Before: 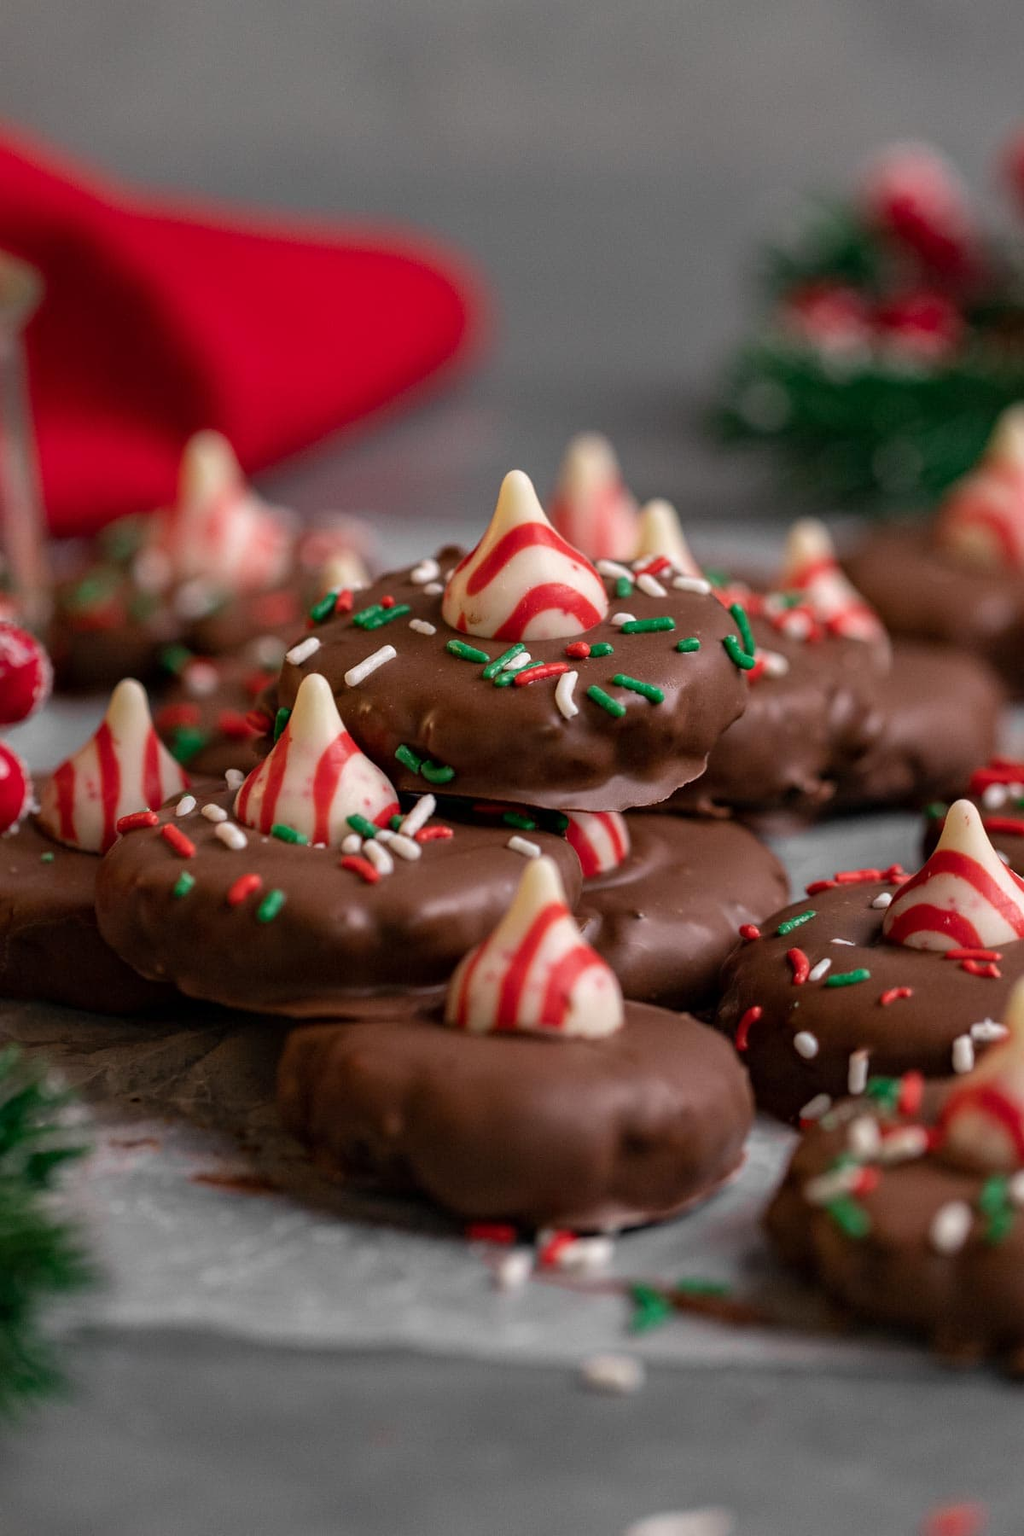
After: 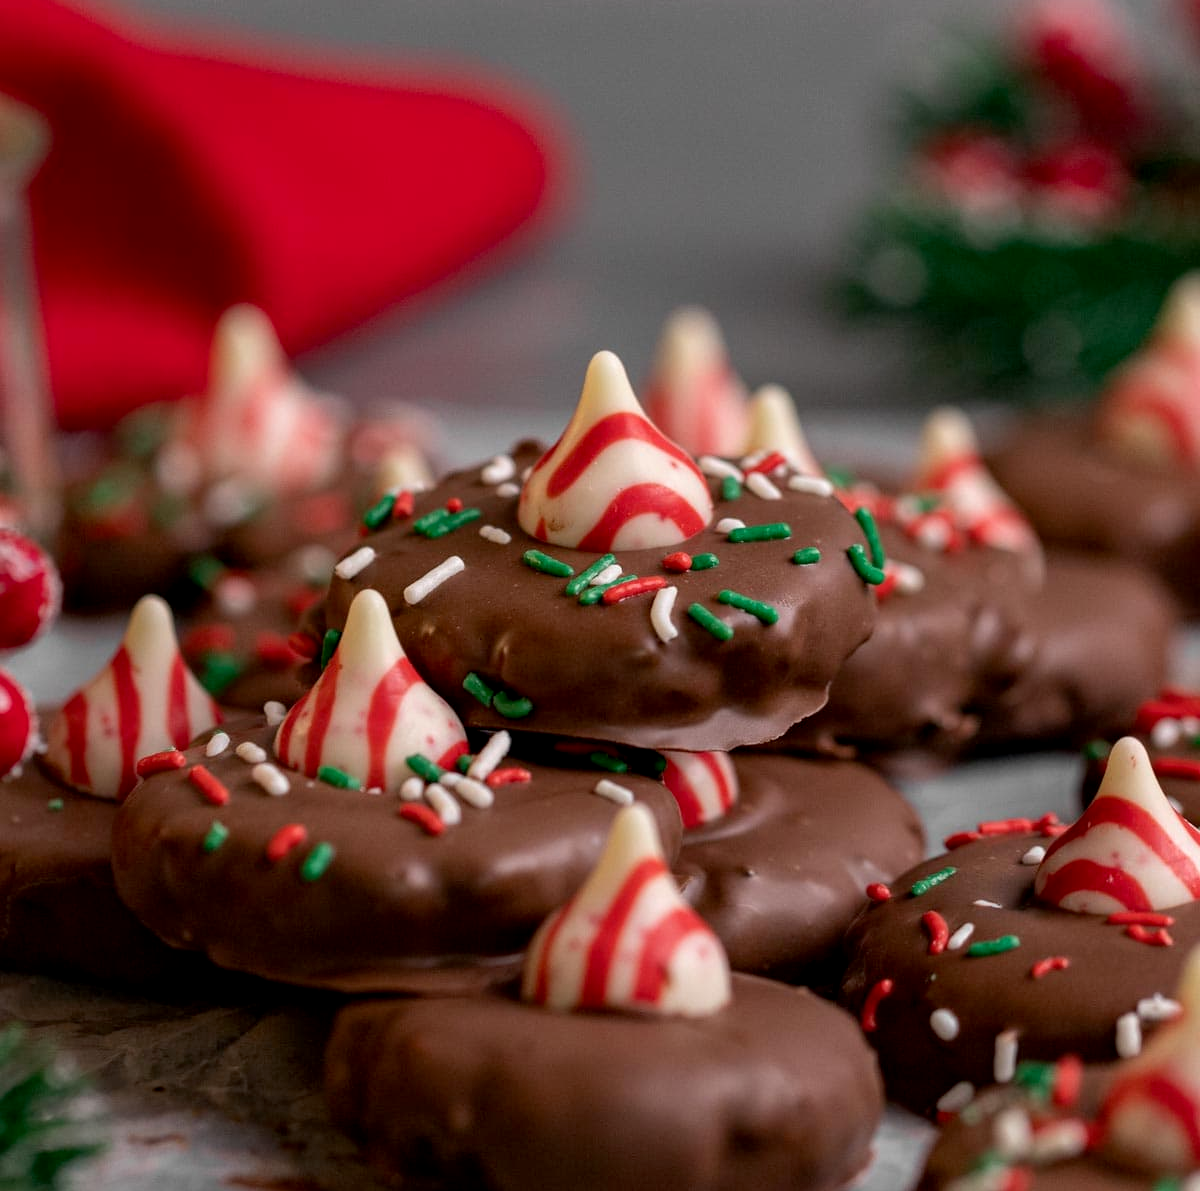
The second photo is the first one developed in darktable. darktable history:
exposure: black level correction 0.004, exposure 0.015 EV, compensate highlight preservation false
crop: top 11.136%, bottom 22.666%
